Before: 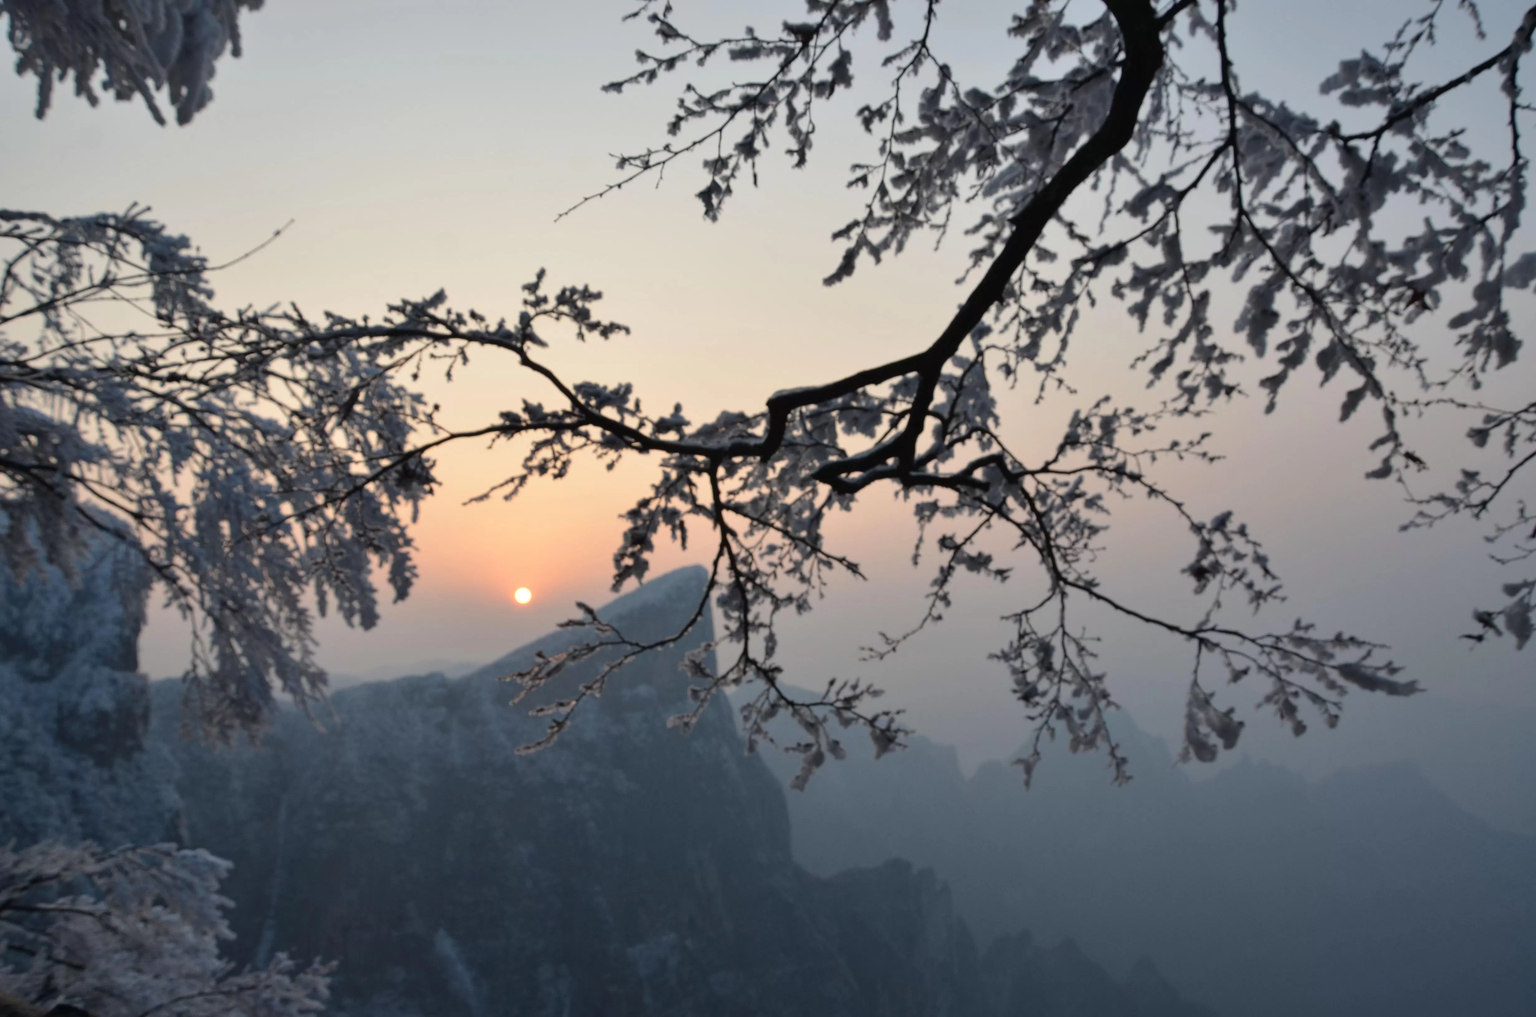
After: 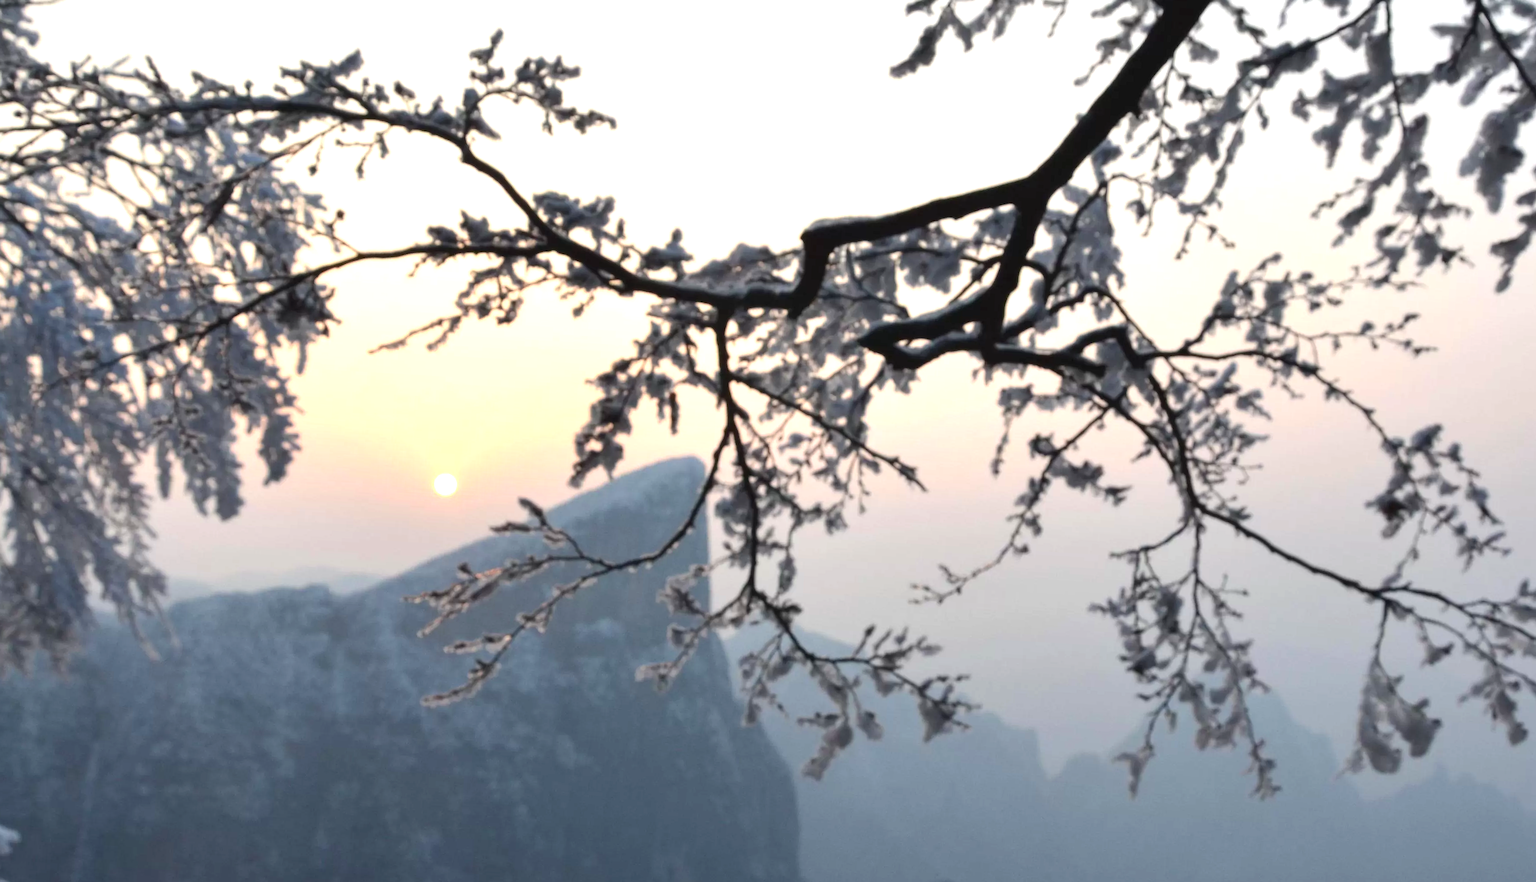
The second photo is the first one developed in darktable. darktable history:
crop and rotate: angle -3.37°, left 9.79%, top 20.73%, right 12.42%, bottom 11.82%
exposure: exposure 1.061 EV, compensate highlight preservation false
